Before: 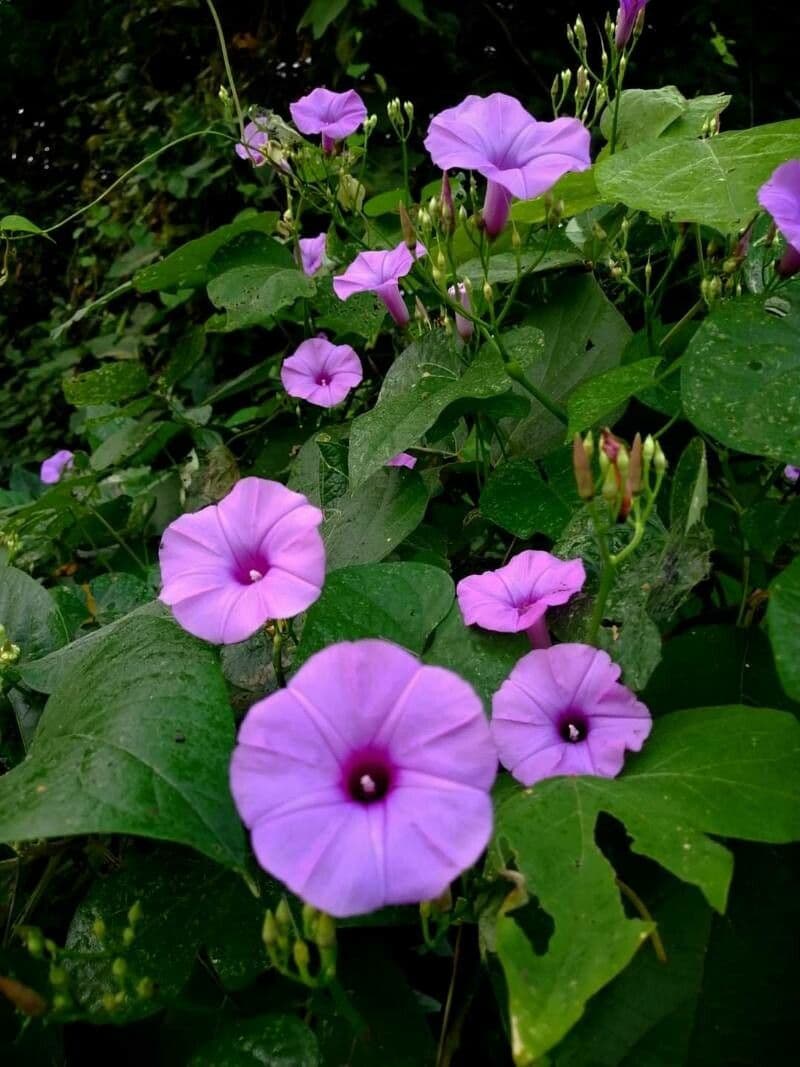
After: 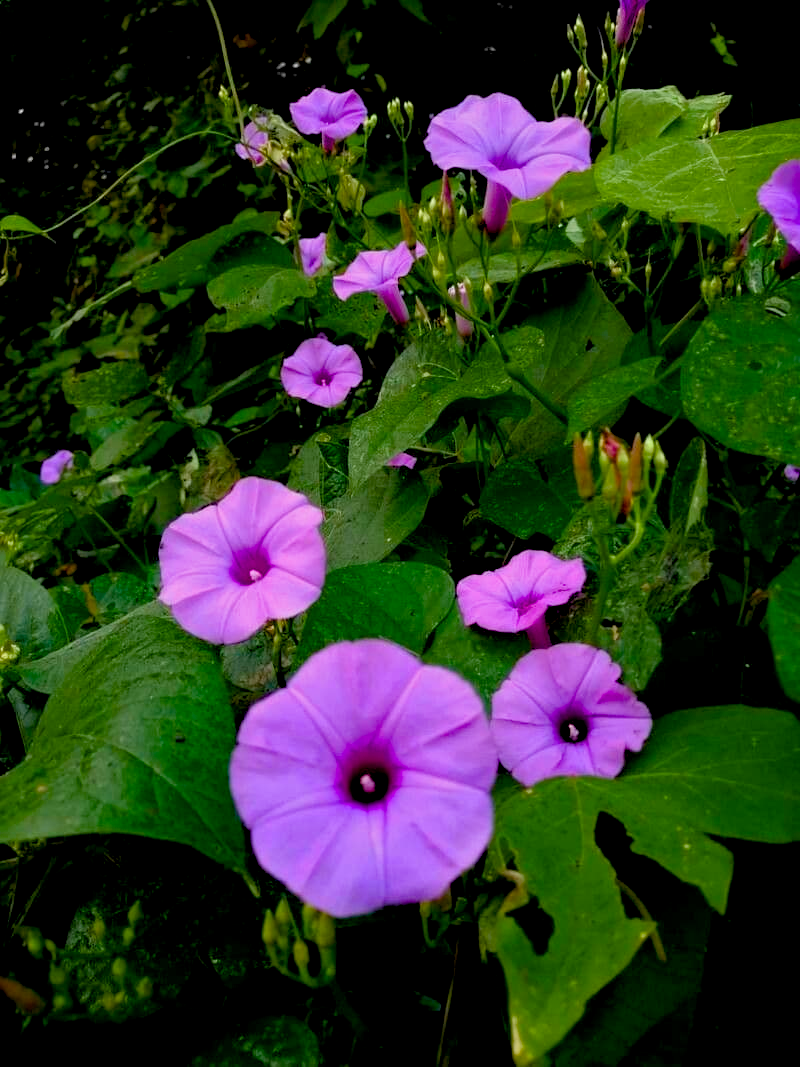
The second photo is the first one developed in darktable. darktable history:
velvia: on, module defaults
color balance rgb: global offset › luminance -0.892%, perceptual saturation grading › global saturation 23.176%, perceptual saturation grading › highlights -24%, perceptual saturation grading › mid-tones 23.964%, perceptual saturation grading › shadows 38.995%, contrast -9.628%
